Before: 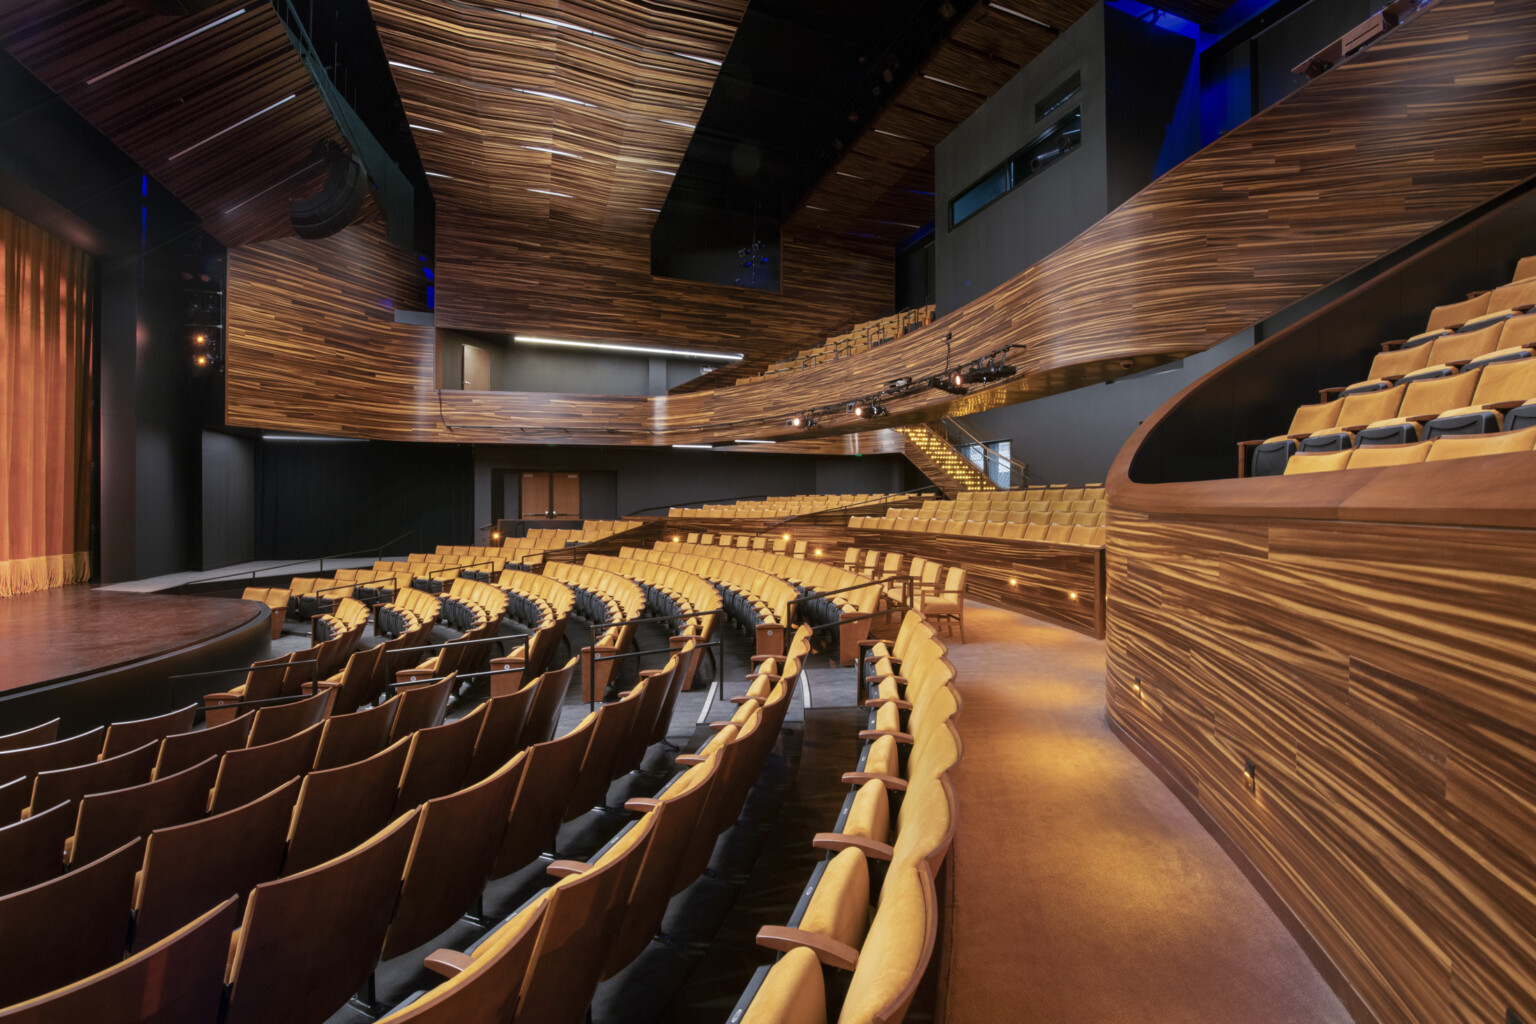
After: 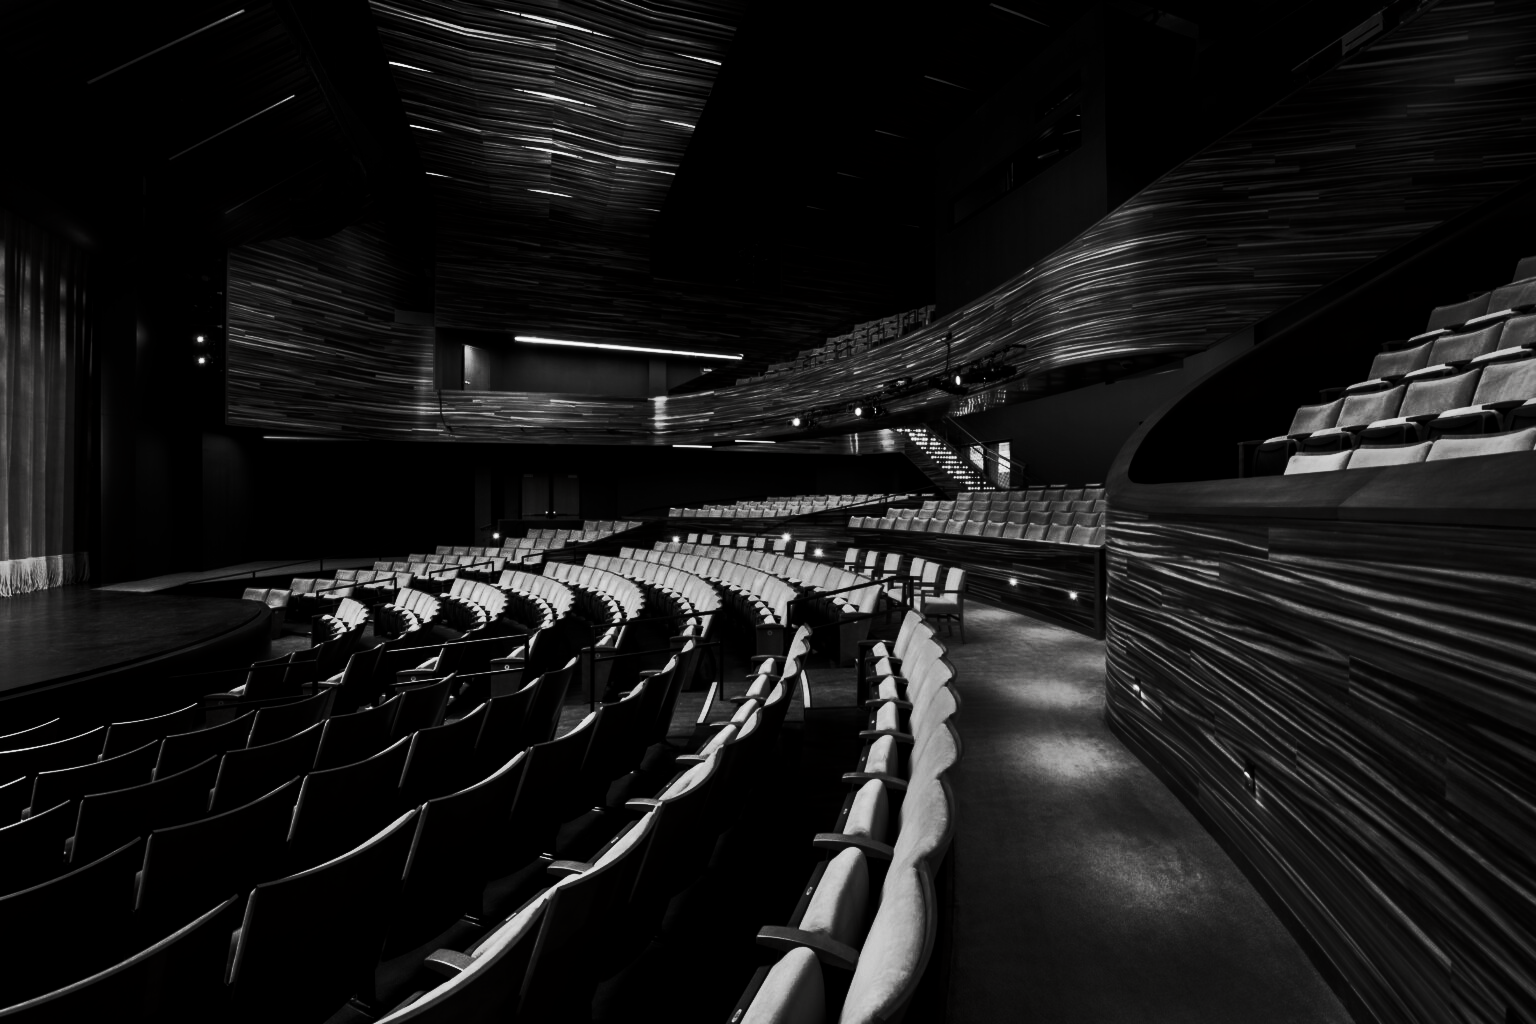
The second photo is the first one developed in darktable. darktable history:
contrast brightness saturation: contrast 0.024, brightness -0.992, saturation -0.992
shadows and highlights: shadows 37.84, highlights -27.46, soften with gaussian
tone curve: curves: ch0 [(0, 0) (0.21, 0.21) (0.43, 0.586) (0.65, 0.793) (1, 1)]; ch1 [(0, 0) (0.382, 0.447) (0.492, 0.484) (0.544, 0.547) (0.583, 0.578) (0.599, 0.595) (0.67, 0.673) (1, 1)]; ch2 [(0, 0) (0.411, 0.382) (0.492, 0.5) (0.531, 0.534) (0.56, 0.573) (0.599, 0.602) (0.696, 0.693) (1, 1)], preserve colors none
color zones: curves: ch0 [(0, 0.497) (0.096, 0.361) (0.221, 0.538) (0.429, 0.5) (0.571, 0.5) (0.714, 0.5) (0.857, 0.5) (1, 0.497)]; ch1 [(0, 0.5) (0.143, 0.5) (0.257, -0.002) (0.429, 0.04) (0.571, -0.001) (0.714, -0.015) (0.857, 0.024) (1, 0.5)]
